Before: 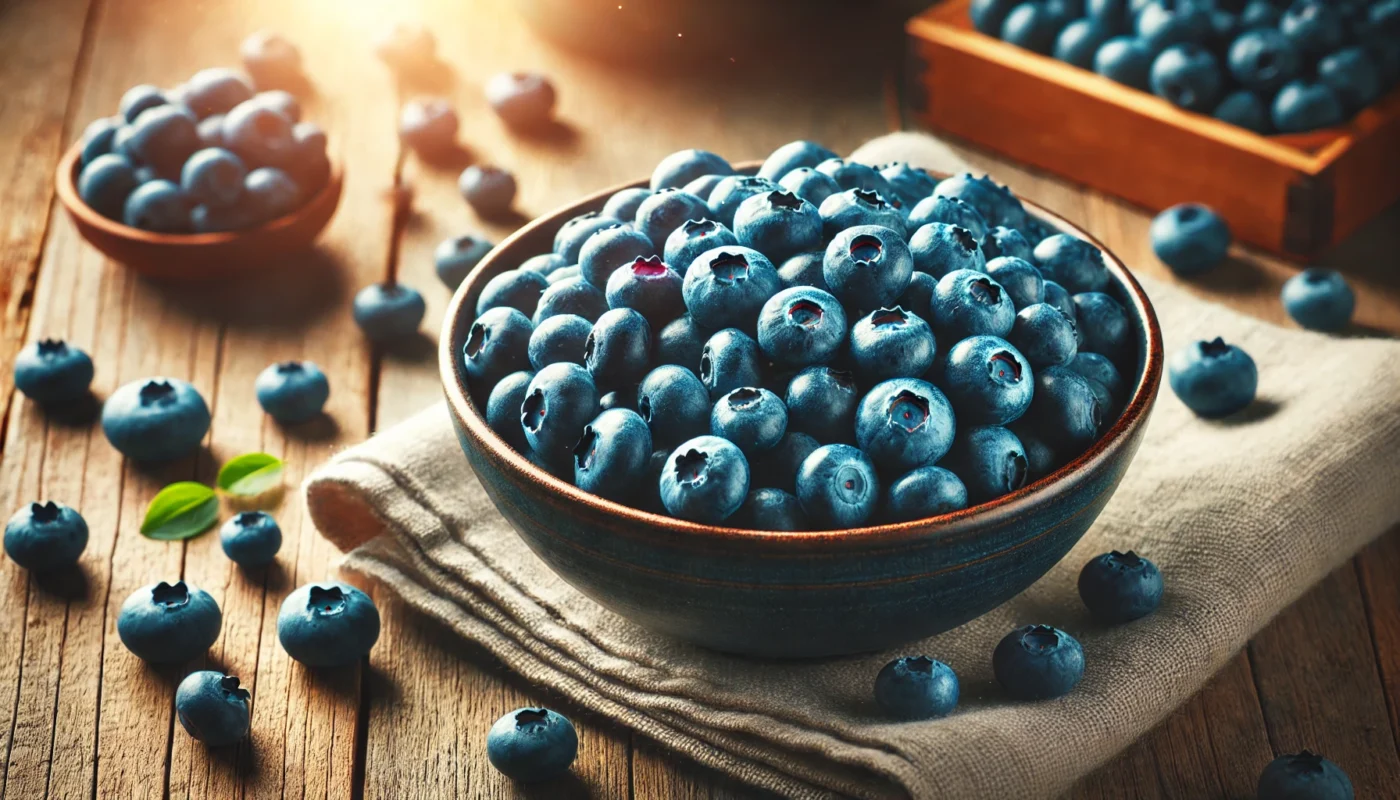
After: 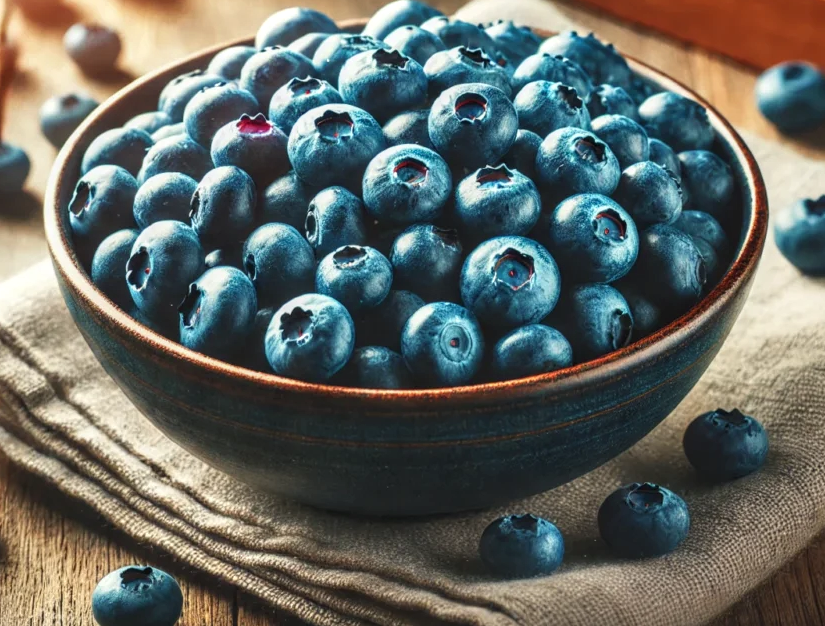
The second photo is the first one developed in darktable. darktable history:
crop and rotate: left 28.275%, top 17.818%, right 12.754%, bottom 3.92%
local contrast: on, module defaults
